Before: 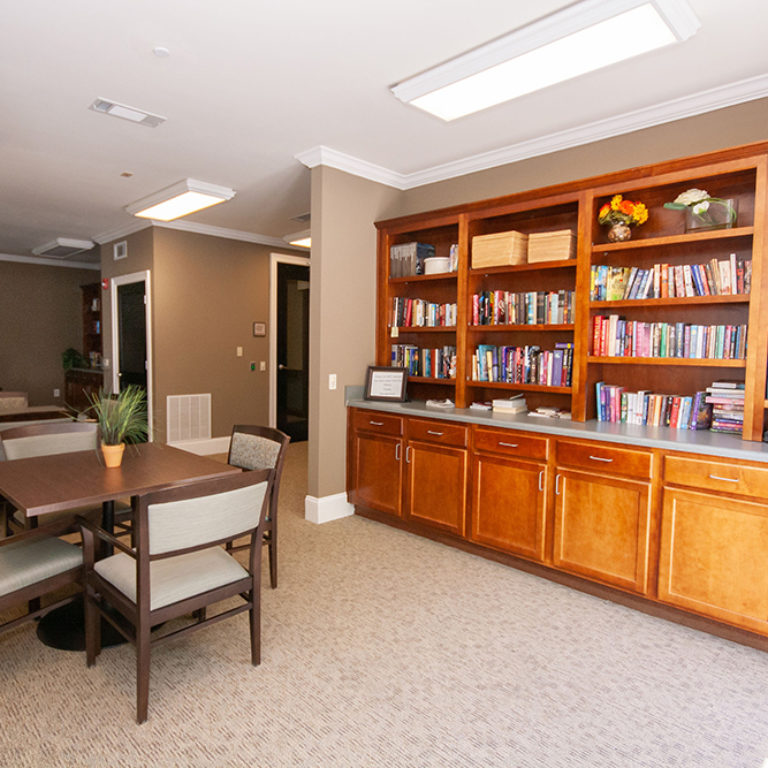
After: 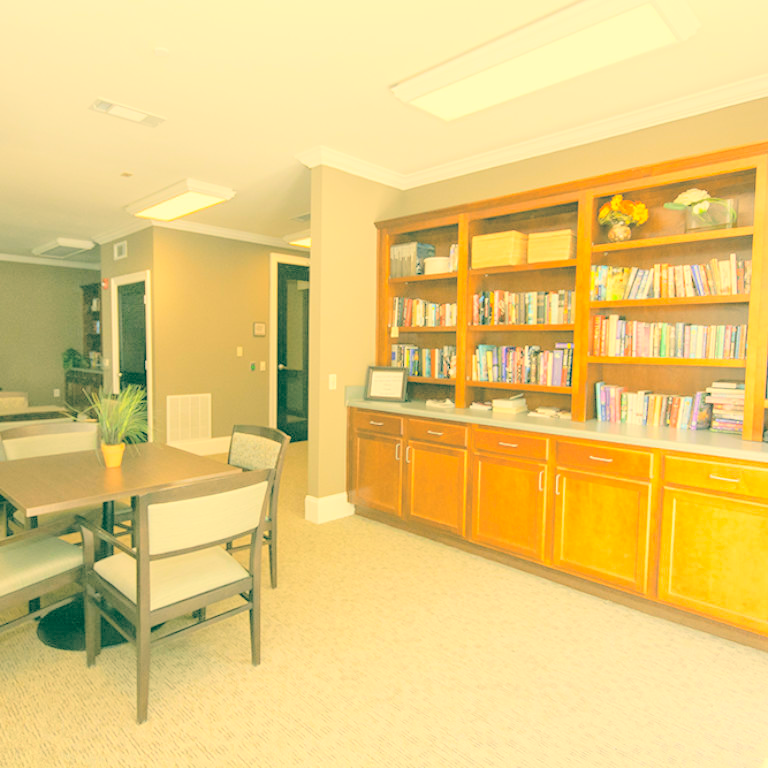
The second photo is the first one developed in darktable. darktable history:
color correction: highlights a* 1.93, highlights b* 33.9, shadows a* -37.44, shadows b* -5.31
contrast brightness saturation: brightness 0.986
